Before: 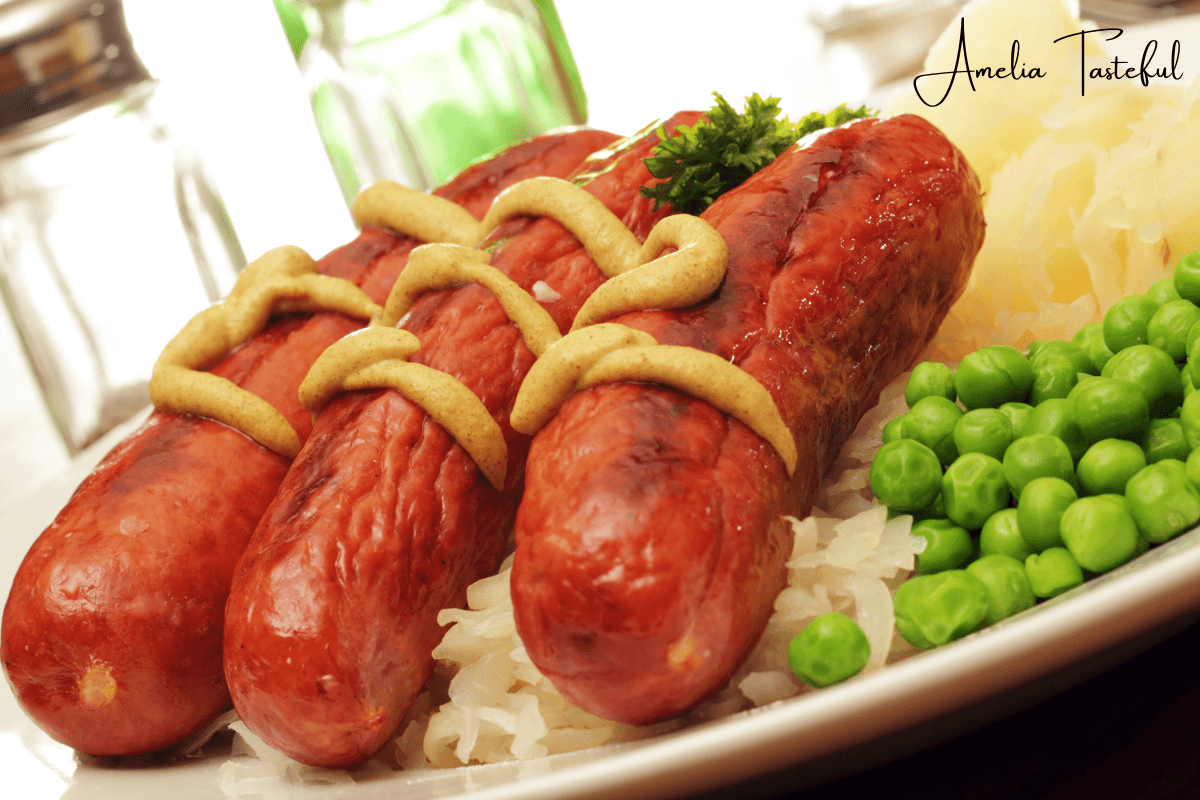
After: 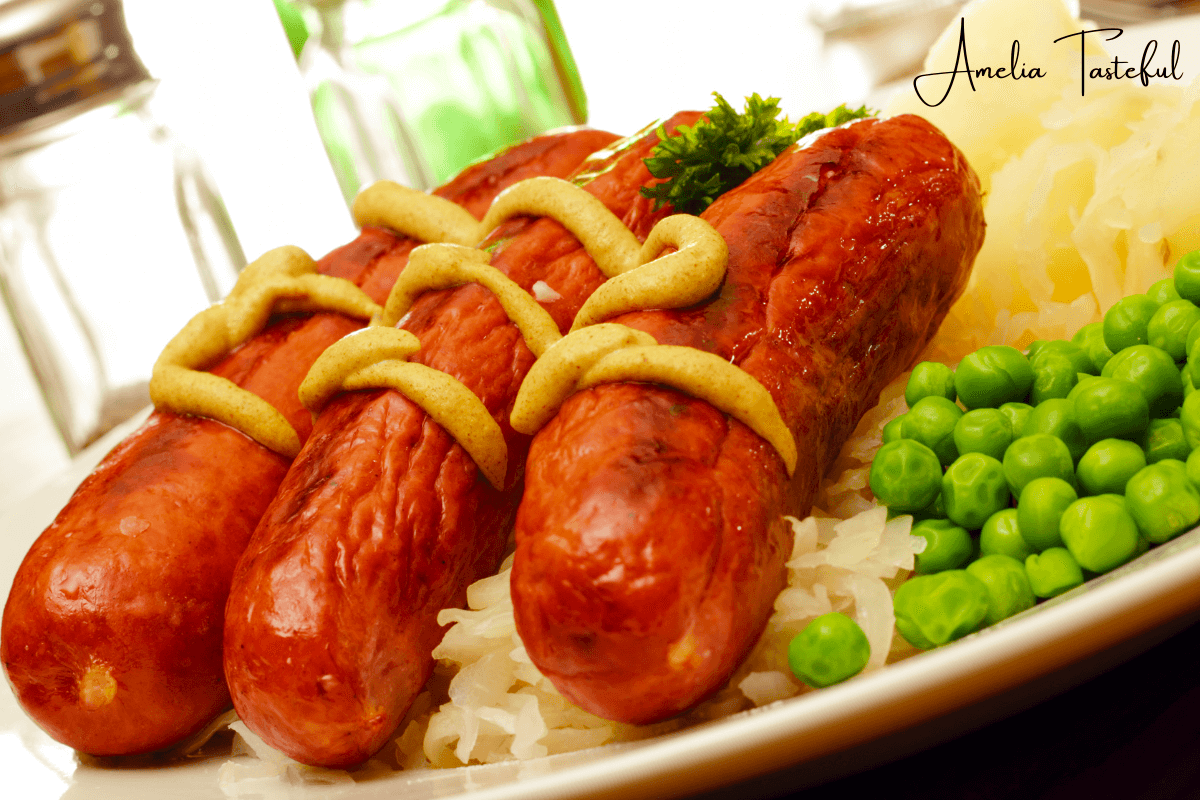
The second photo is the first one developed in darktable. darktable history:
color balance rgb: perceptual saturation grading › global saturation 20%, perceptual saturation grading › highlights -25.455%, perceptual saturation grading › shadows 24.571%, global vibrance 34.193%
